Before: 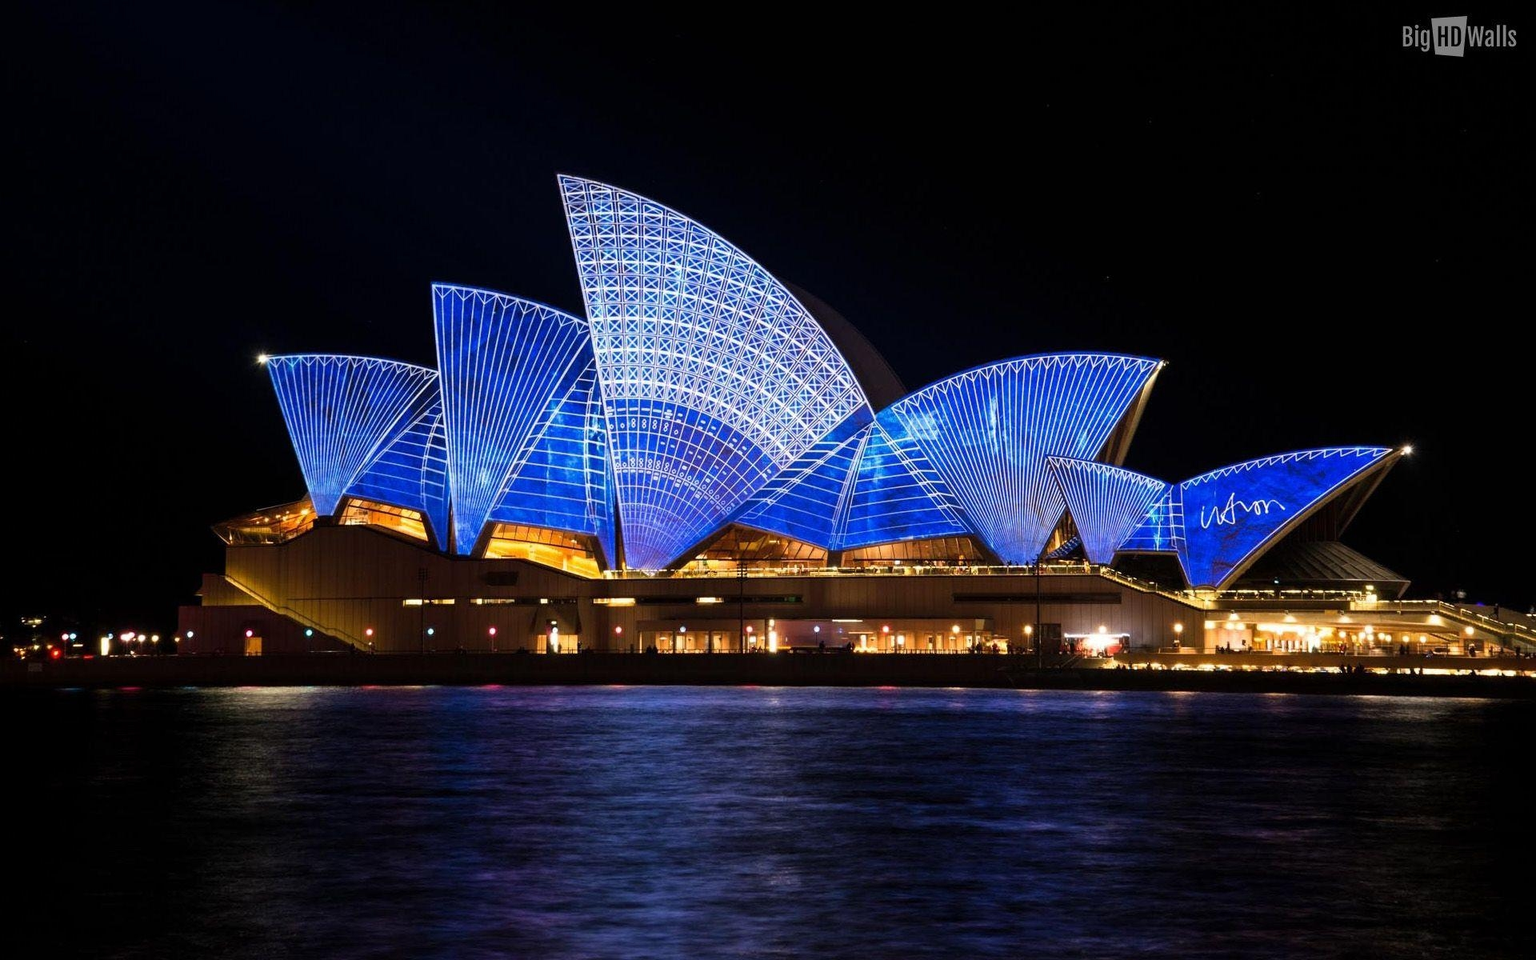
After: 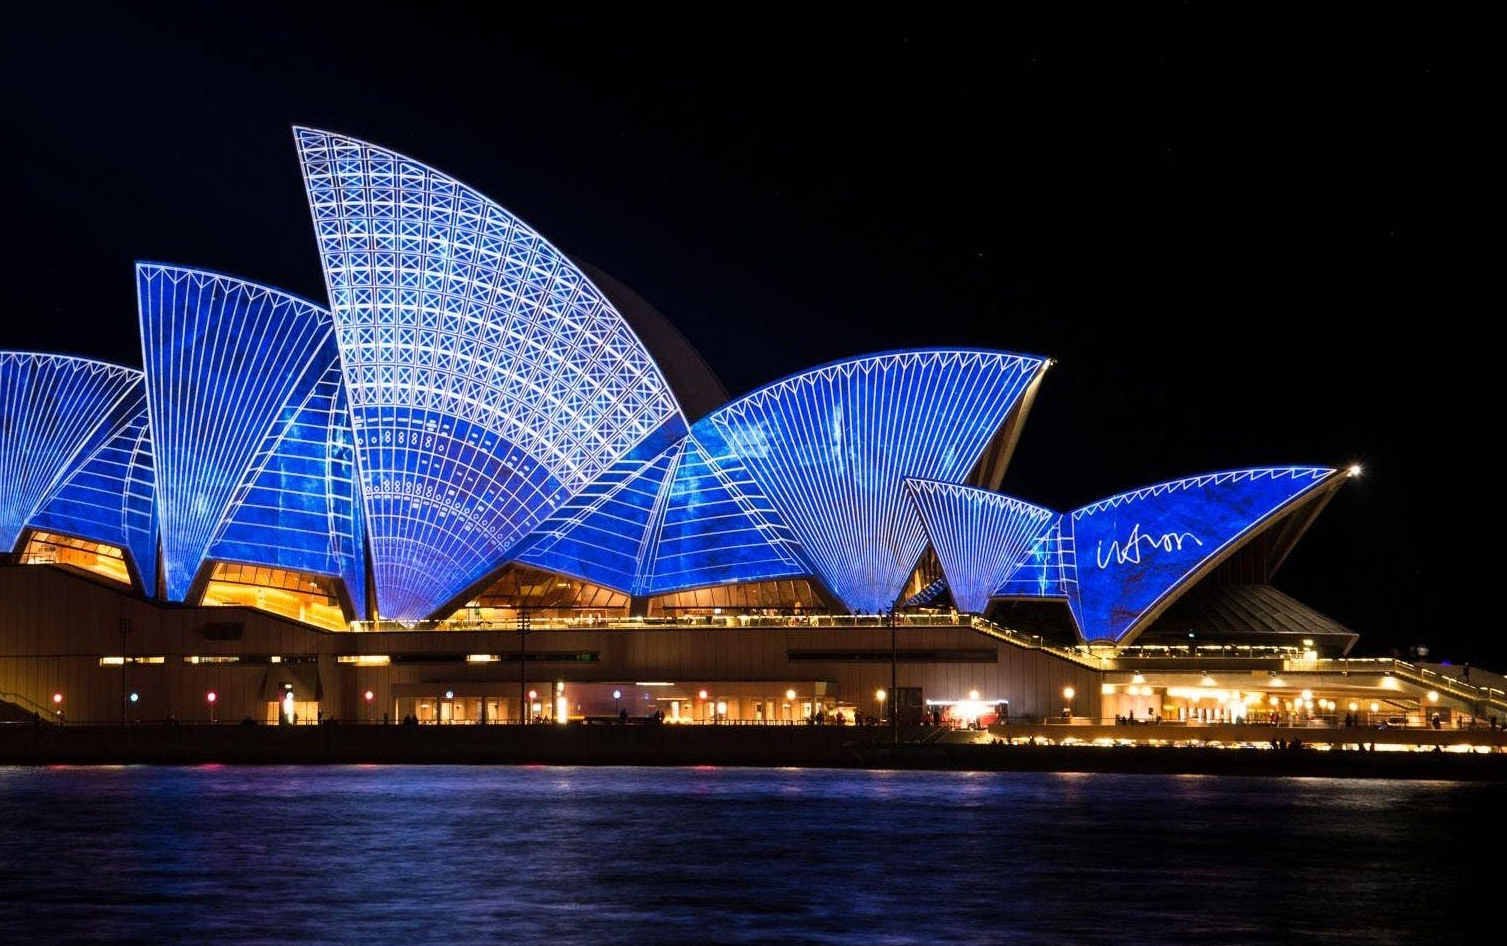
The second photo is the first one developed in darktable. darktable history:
crop and rotate: left 21.07%, top 7.73%, right 0.414%, bottom 13.4%
